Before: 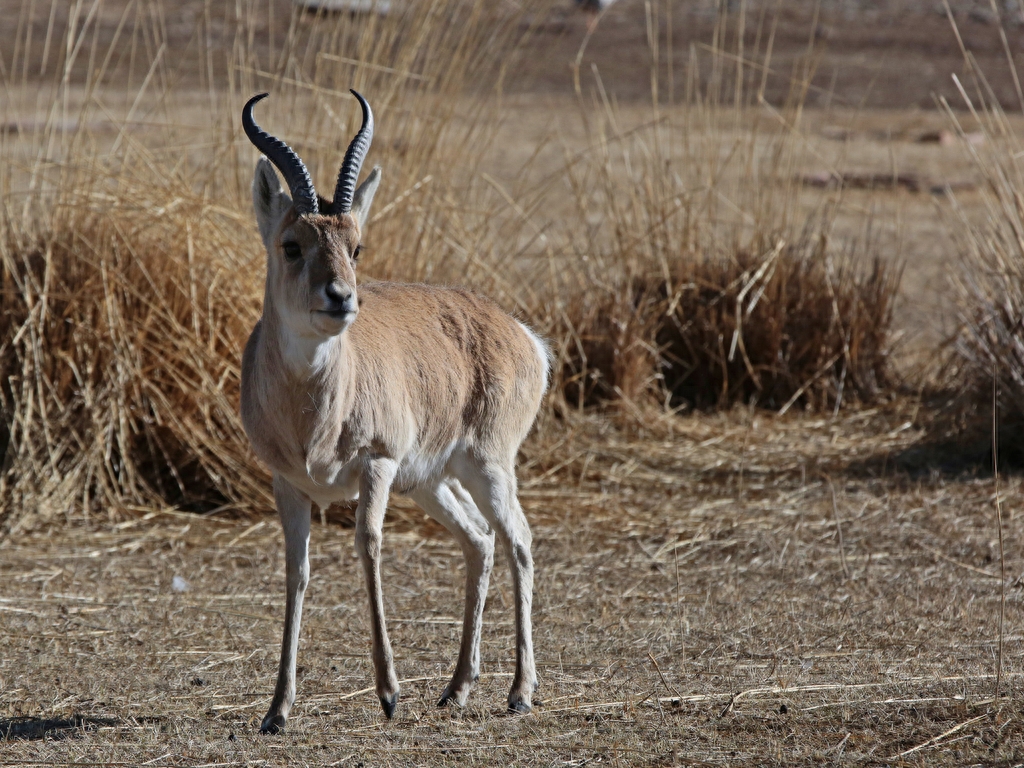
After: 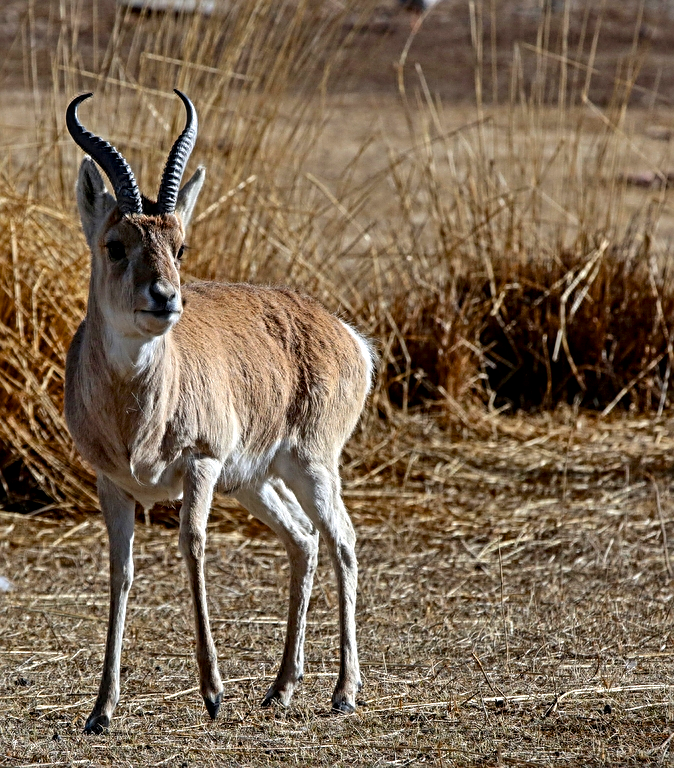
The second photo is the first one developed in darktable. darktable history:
crop: left 17.24%, right 16.872%
sharpen: on, module defaults
contrast brightness saturation: saturation 0.177
shadows and highlights: shadows 59.23, highlights -60.25, soften with gaussian
color balance rgb: linear chroma grading › shadows -2.247%, linear chroma grading › highlights -13.929%, linear chroma grading › global chroma -9.741%, linear chroma grading › mid-tones -10.131%, perceptual saturation grading › global saturation 43.191%, global vibrance 9.481%, contrast 14.456%, saturation formula JzAzBz (2021)
local contrast: detail 130%
